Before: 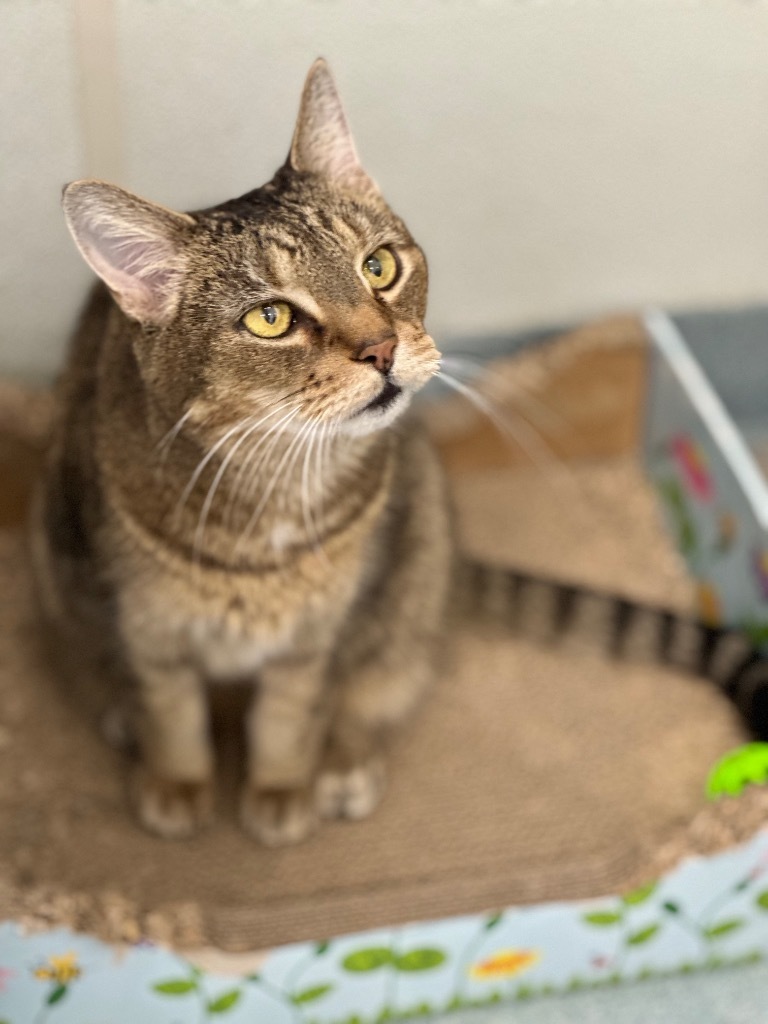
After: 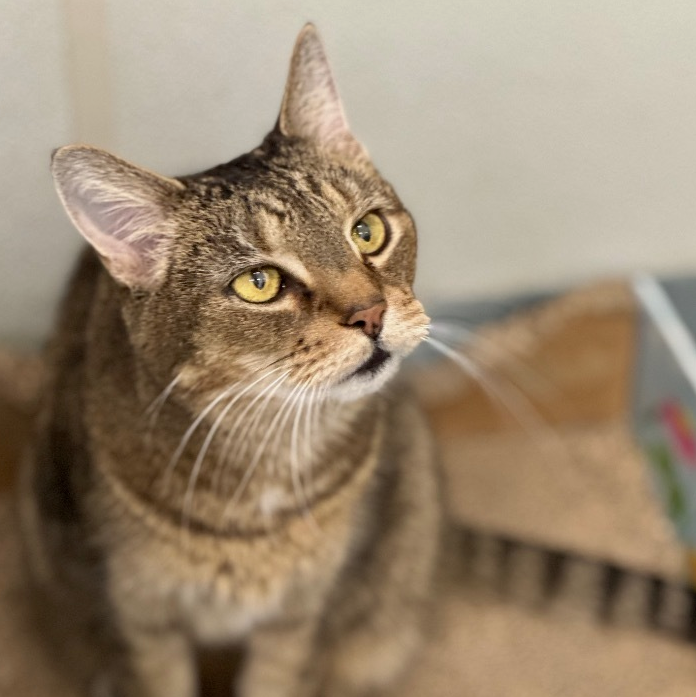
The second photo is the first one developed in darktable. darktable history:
crop: left 1.533%, top 3.424%, right 7.737%, bottom 28.458%
exposure: black level correction 0.002, exposure -0.107 EV, compensate highlight preservation false
